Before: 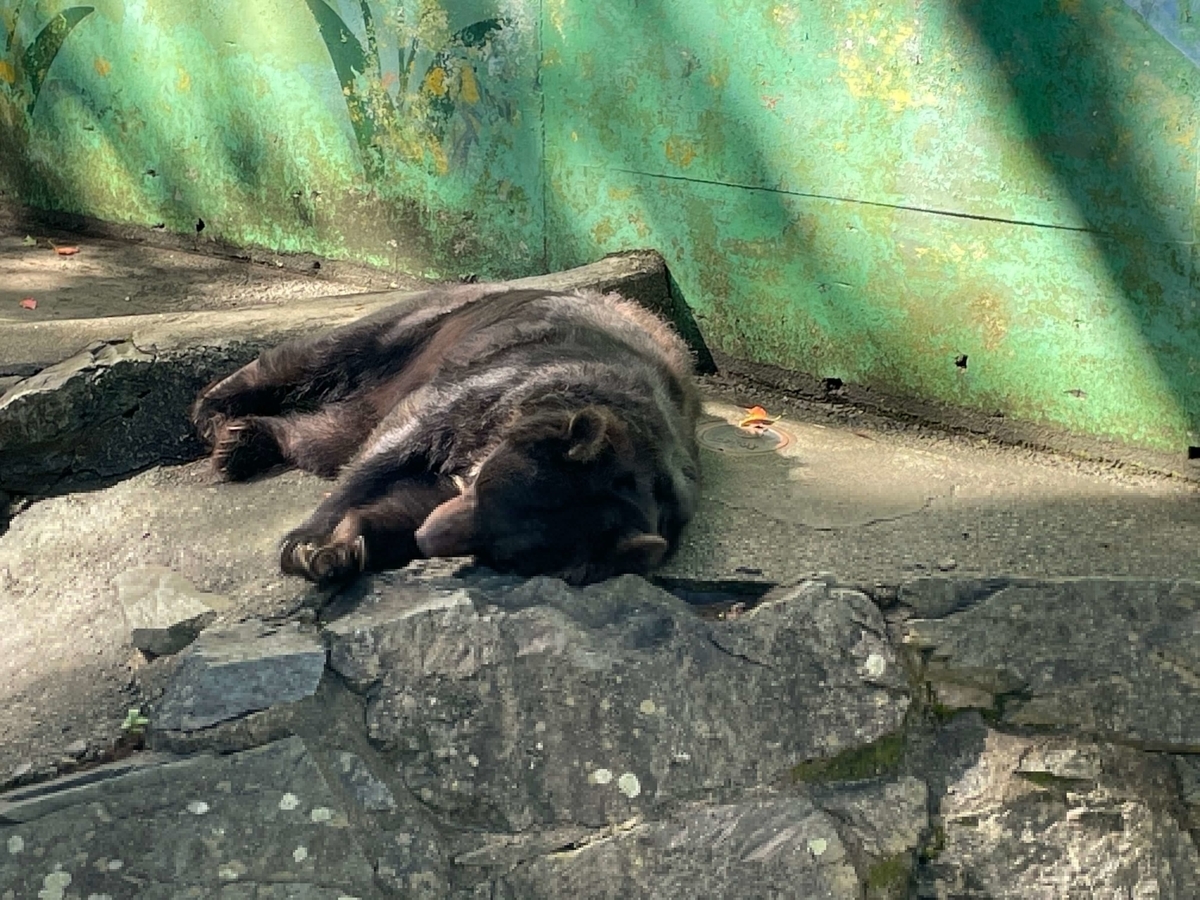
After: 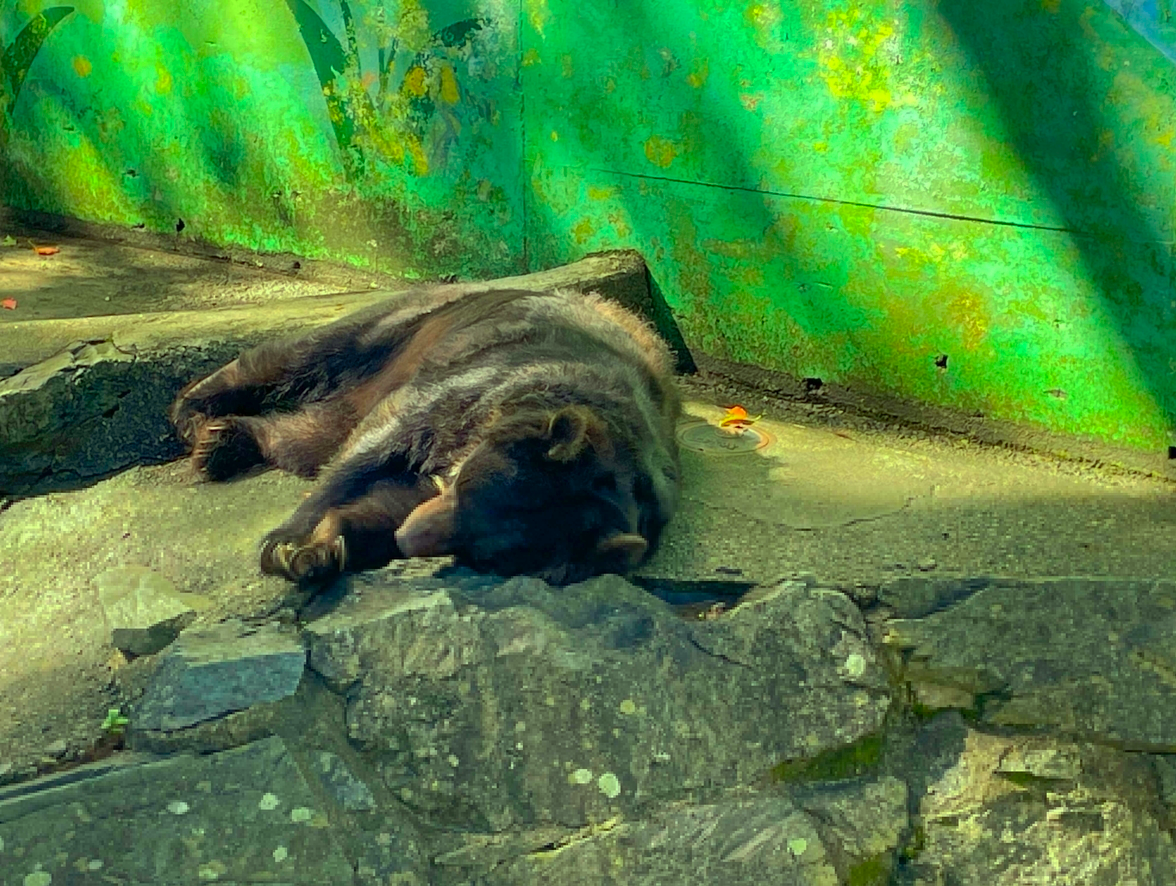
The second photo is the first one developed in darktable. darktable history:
crop: left 1.675%, right 0.288%, bottom 1.446%
color balance rgb: perceptual saturation grading › global saturation 0.751%, saturation formula JzAzBz (2021)
color correction: highlights a* -11.17, highlights b* 9.91, saturation 1.71
shadows and highlights: on, module defaults
